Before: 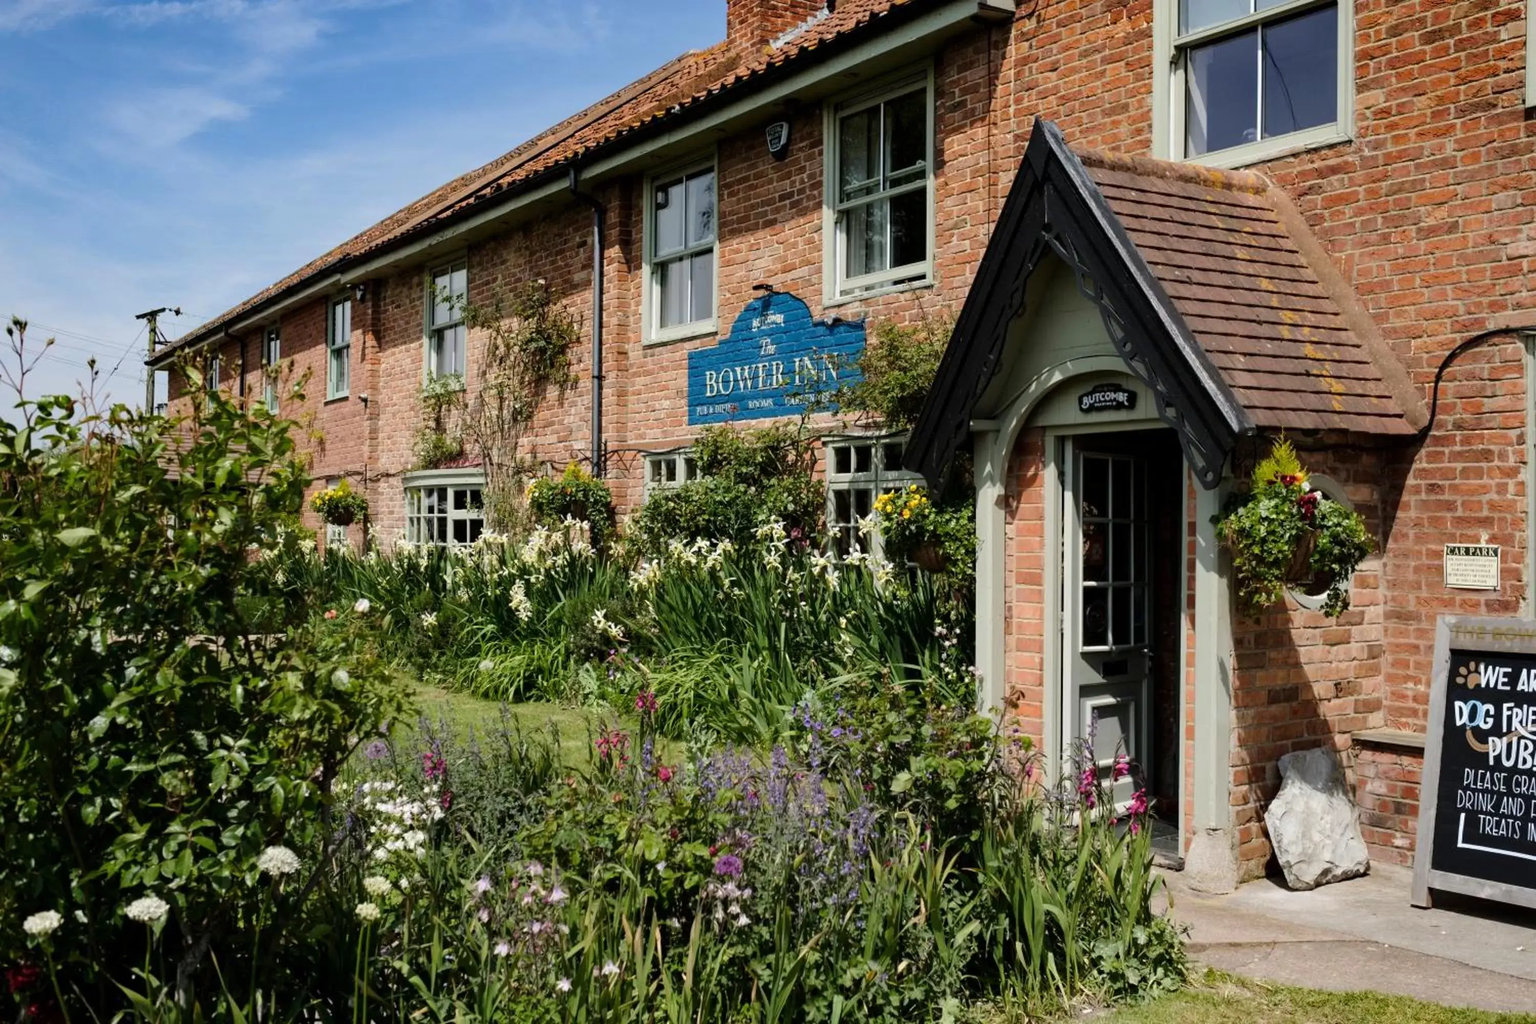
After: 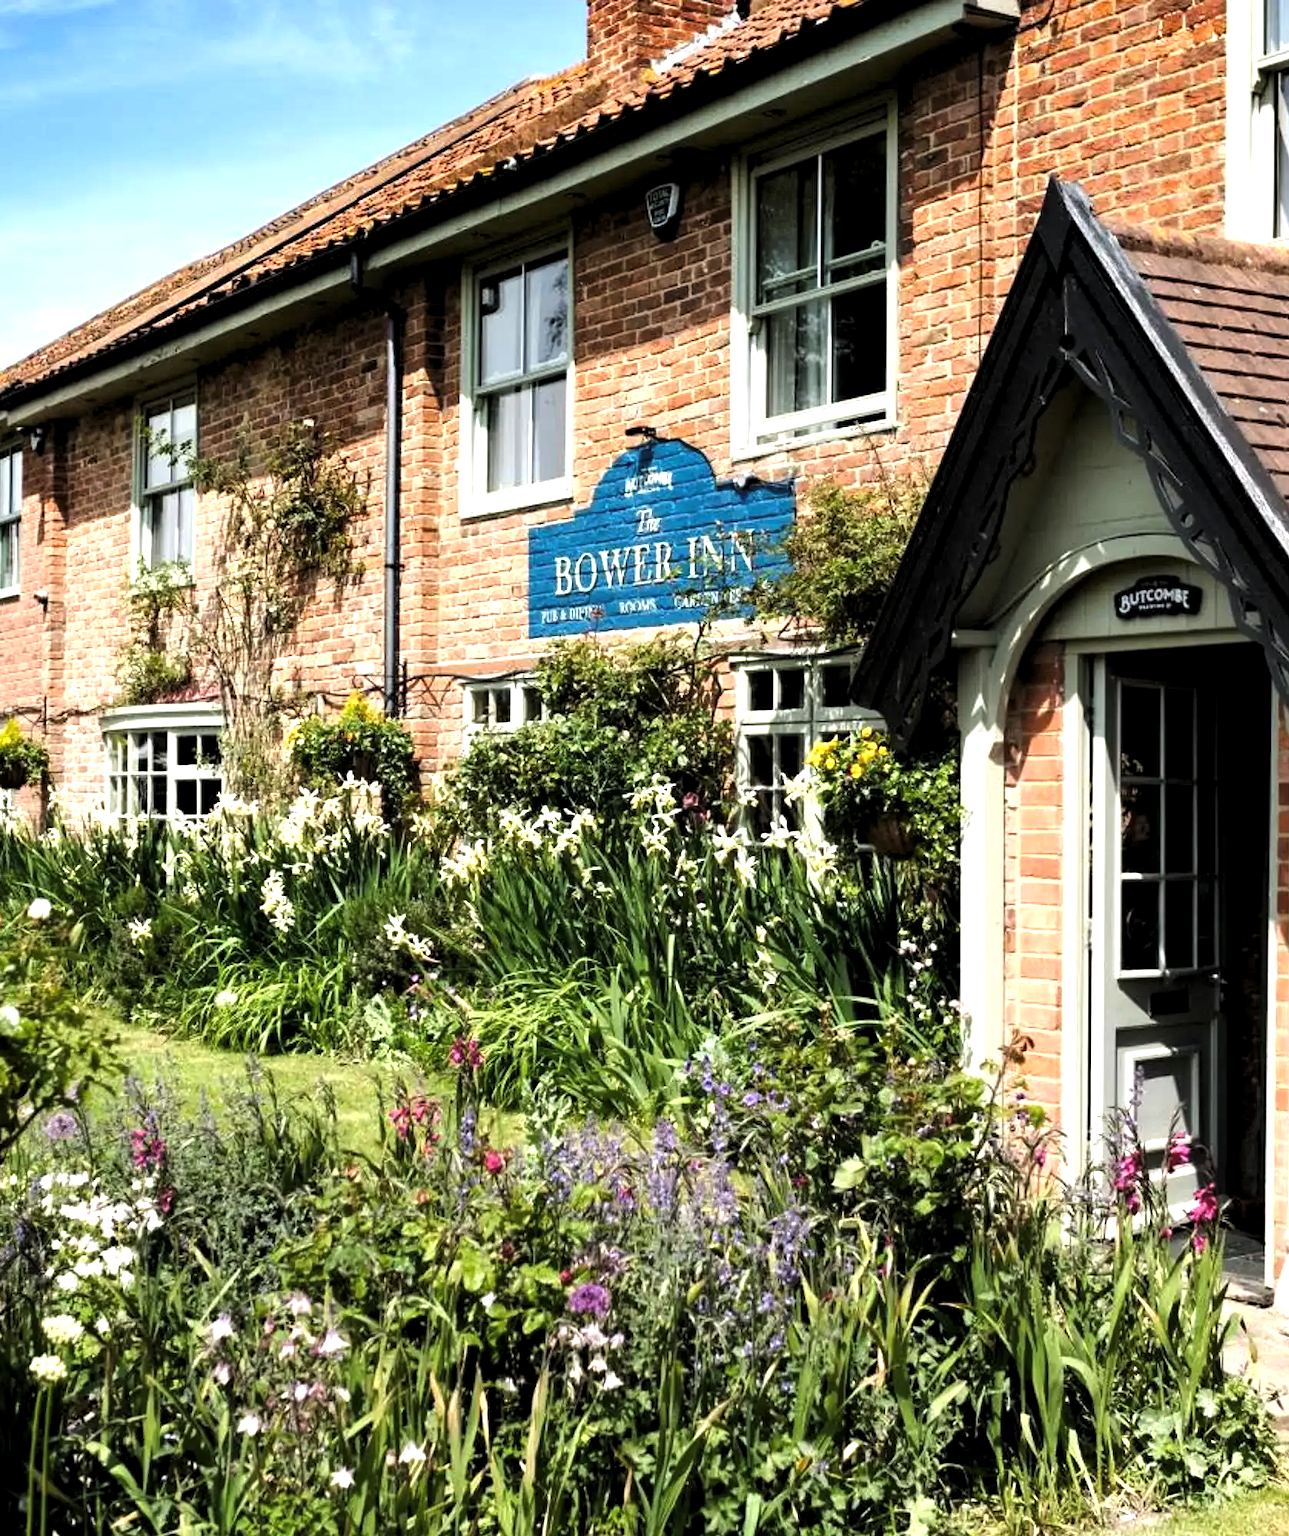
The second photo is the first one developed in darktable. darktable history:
exposure: black level correction 0, exposure 0.851 EV, compensate highlight preservation false
crop: left 21.888%, right 22.157%, bottom 0.004%
levels: black 0.012%, levels [0.052, 0.496, 0.908]
